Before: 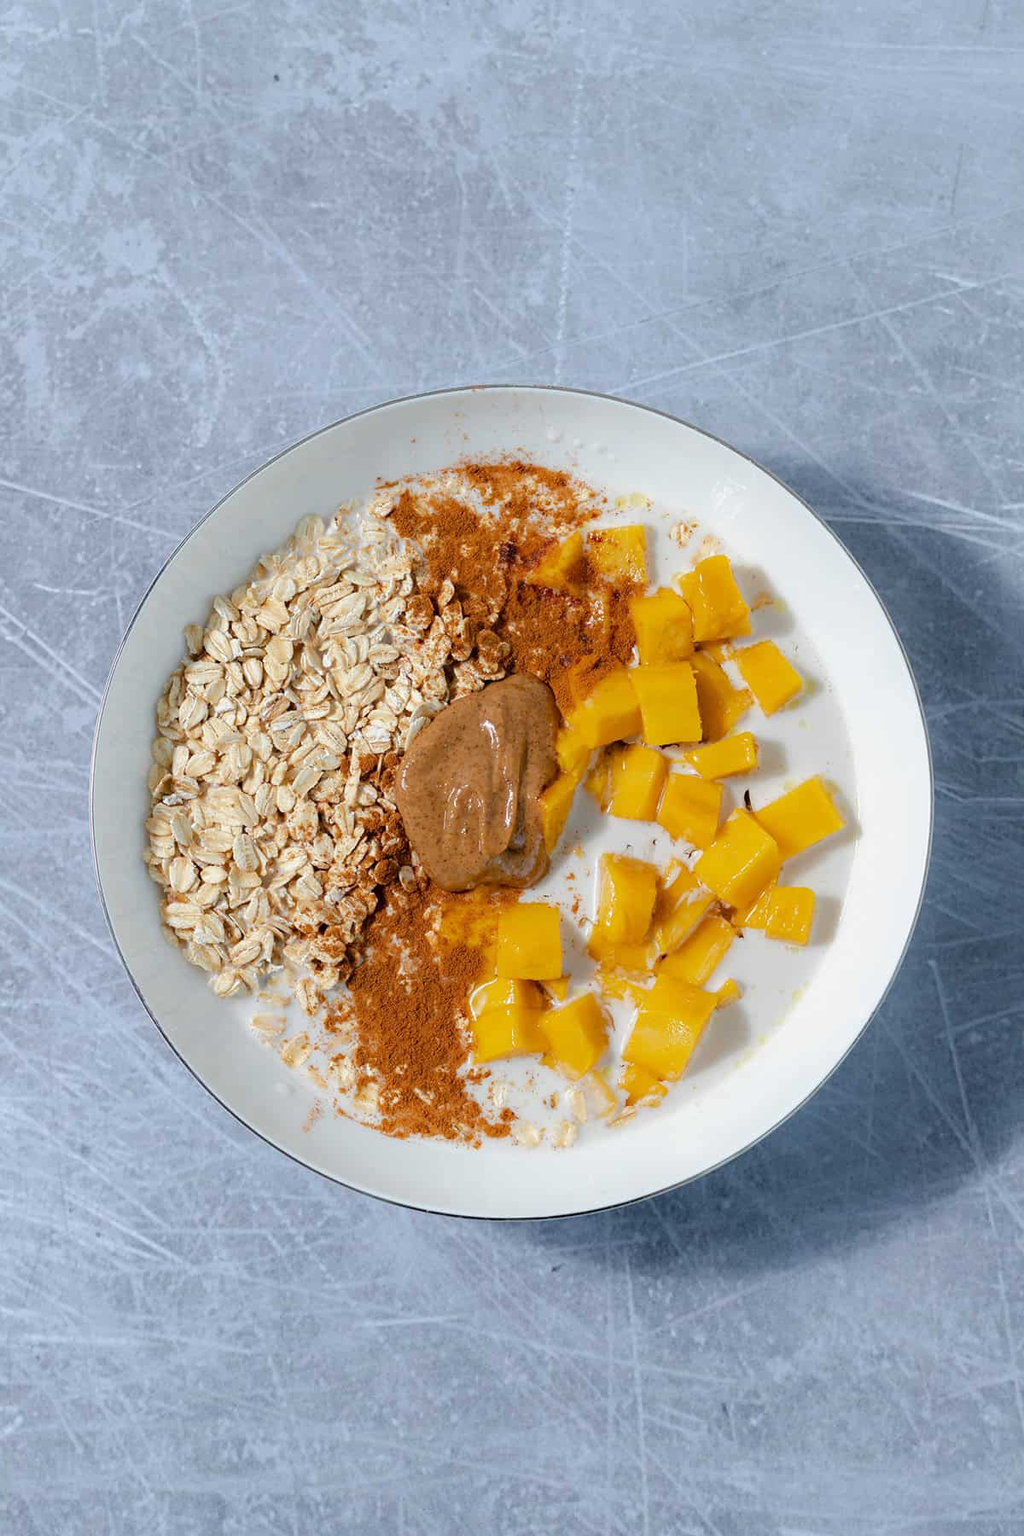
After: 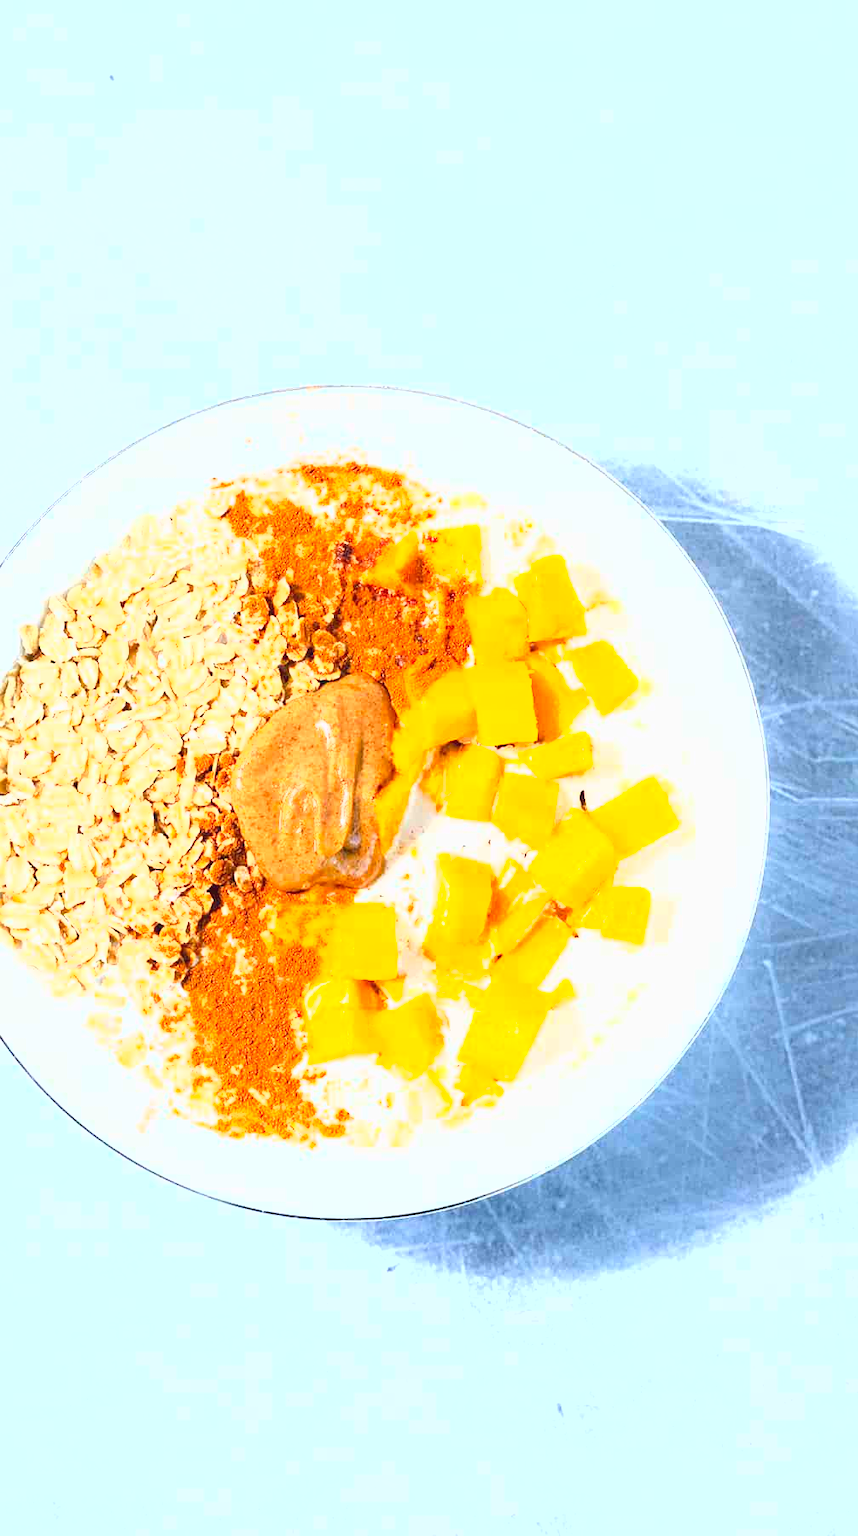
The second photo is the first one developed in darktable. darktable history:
color balance: contrast 10%
exposure: black level correction 0, exposure 1.9 EV, compensate highlight preservation false
crop: left 16.145%
tone equalizer: on, module defaults
lowpass: radius 0.1, contrast 0.85, saturation 1.1, unbound 0
